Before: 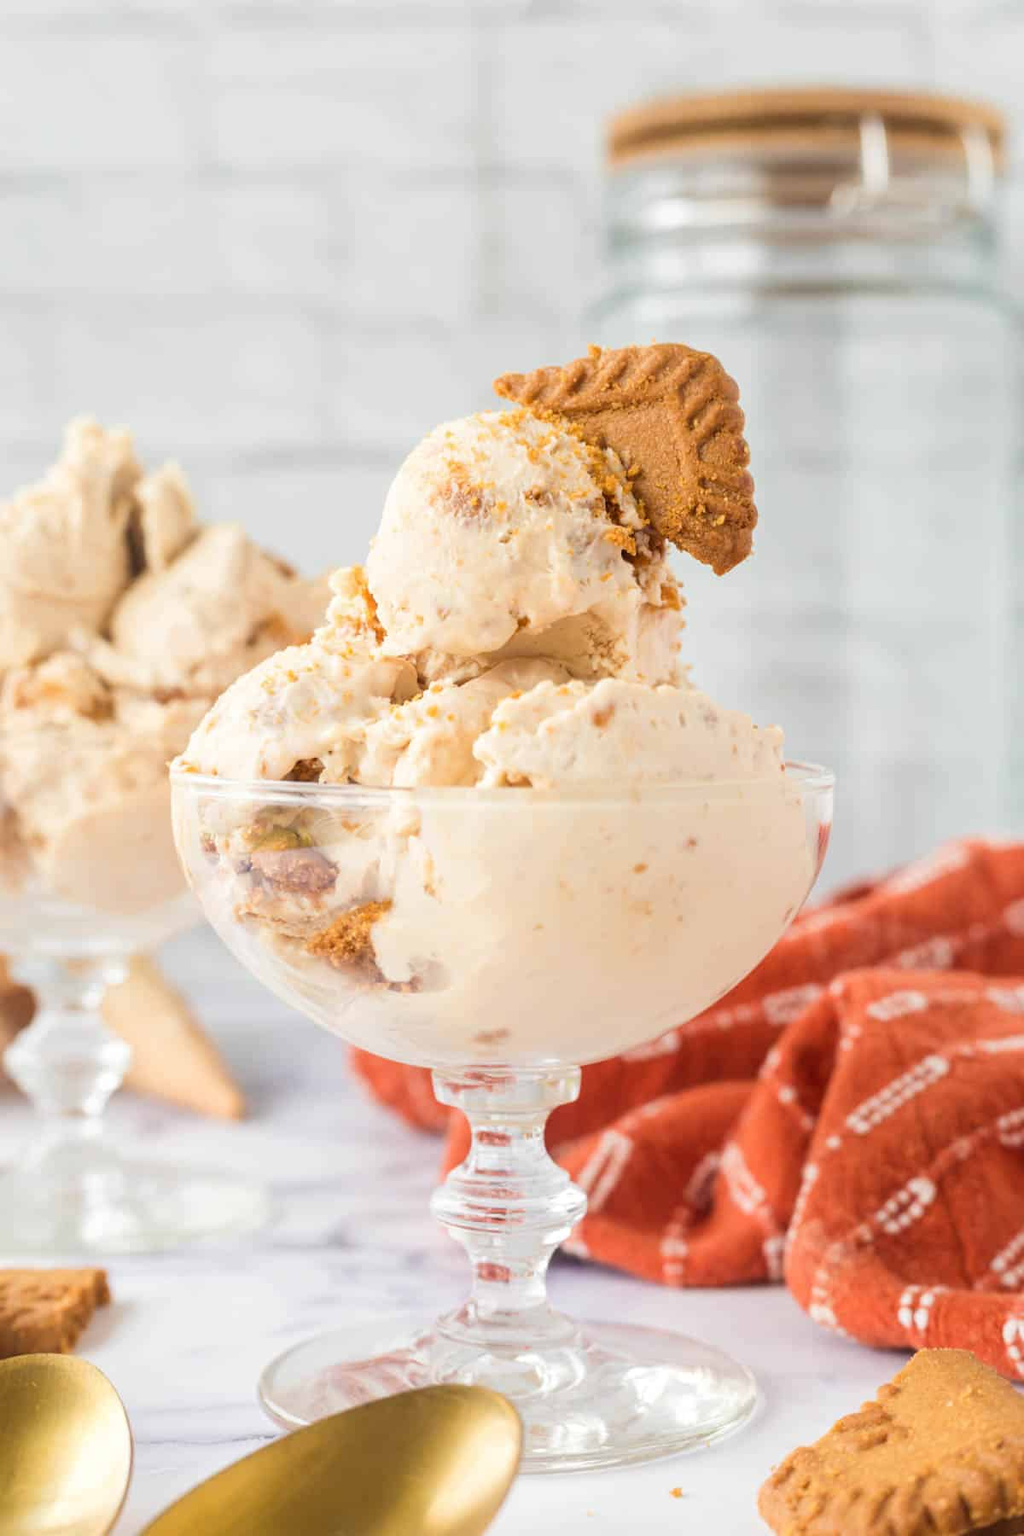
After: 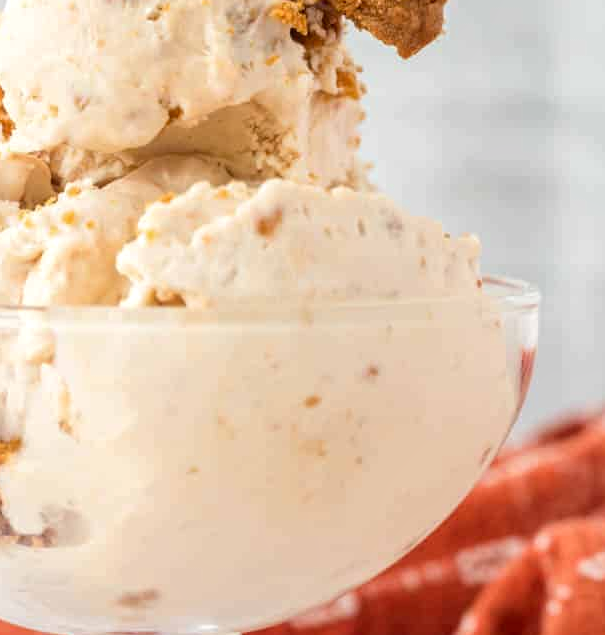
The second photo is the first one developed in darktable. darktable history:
local contrast: on, module defaults
crop: left 36.548%, top 34.231%, right 13.019%, bottom 30.453%
